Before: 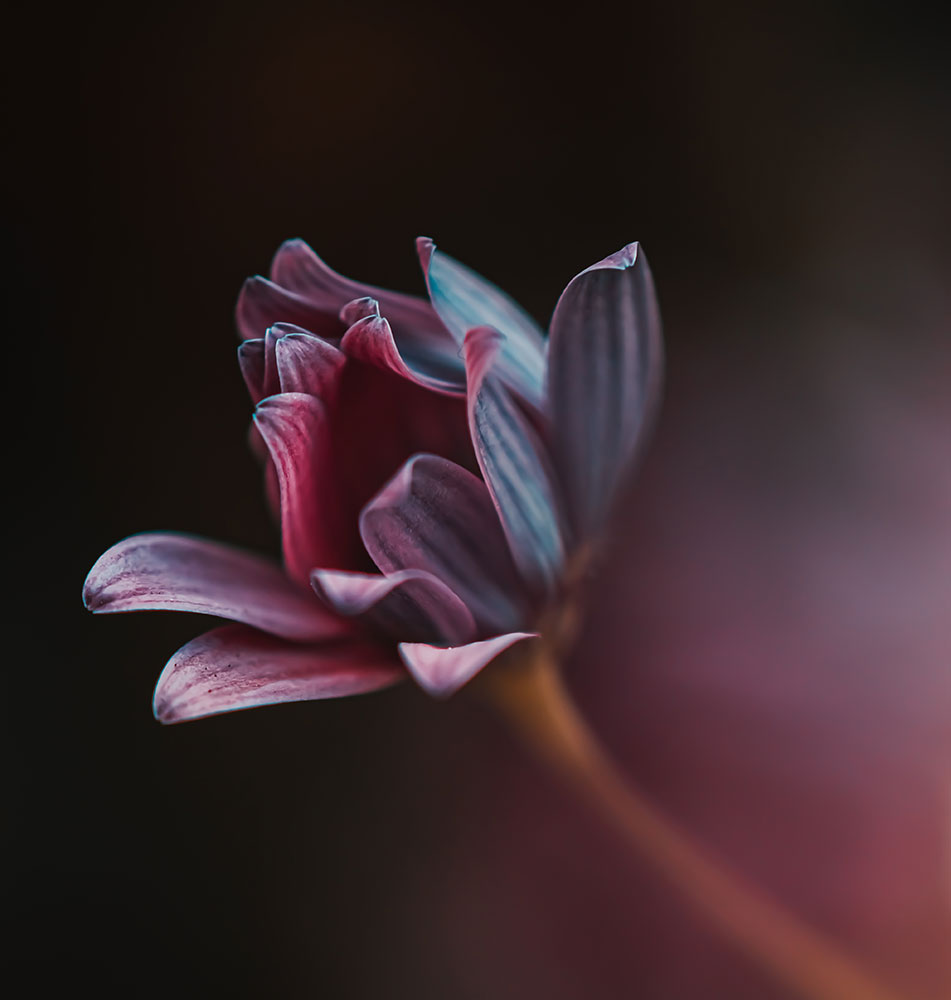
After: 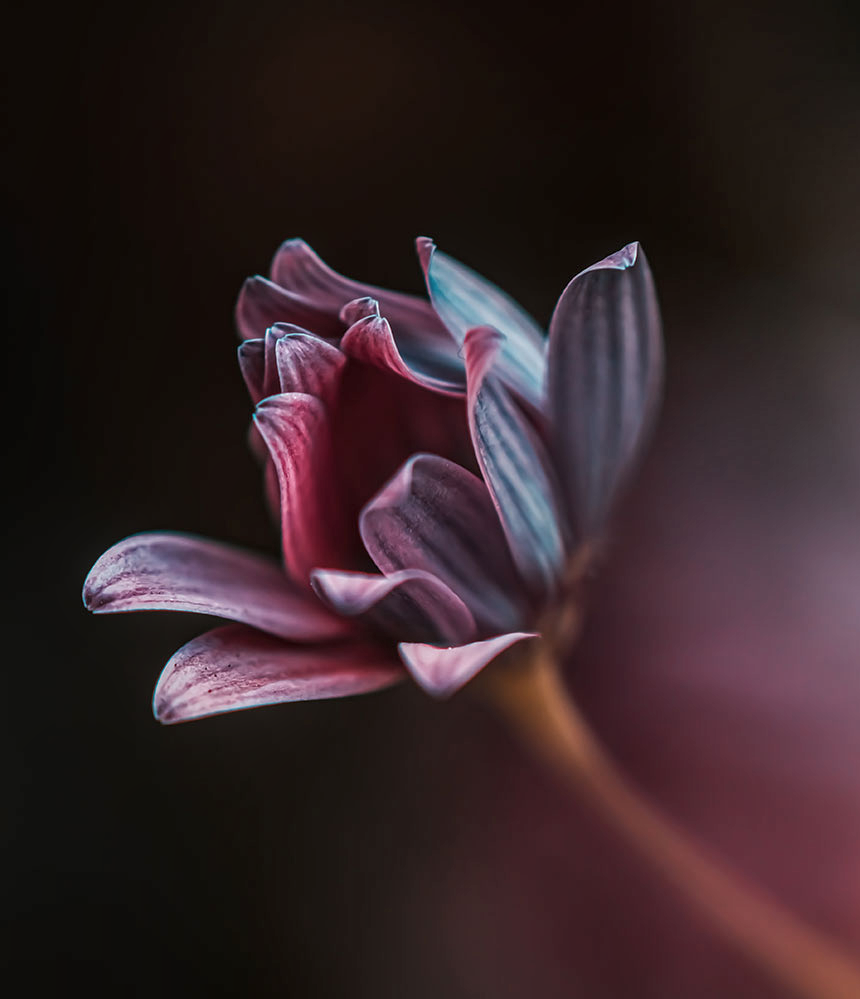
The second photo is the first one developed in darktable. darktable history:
local contrast: highlights 61%, detail 143%, midtone range 0.428
crop: right 9.509%, bottom 0.031%
